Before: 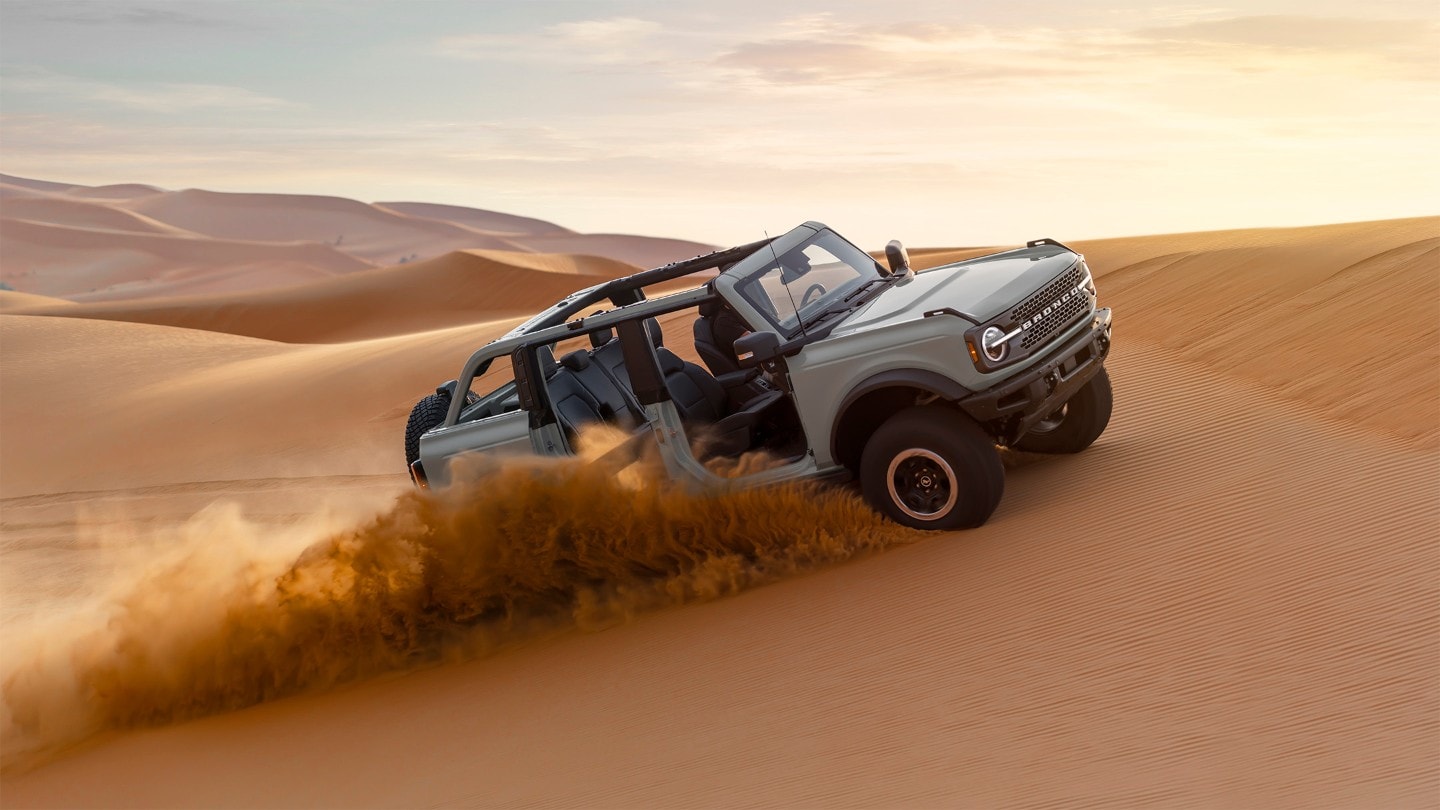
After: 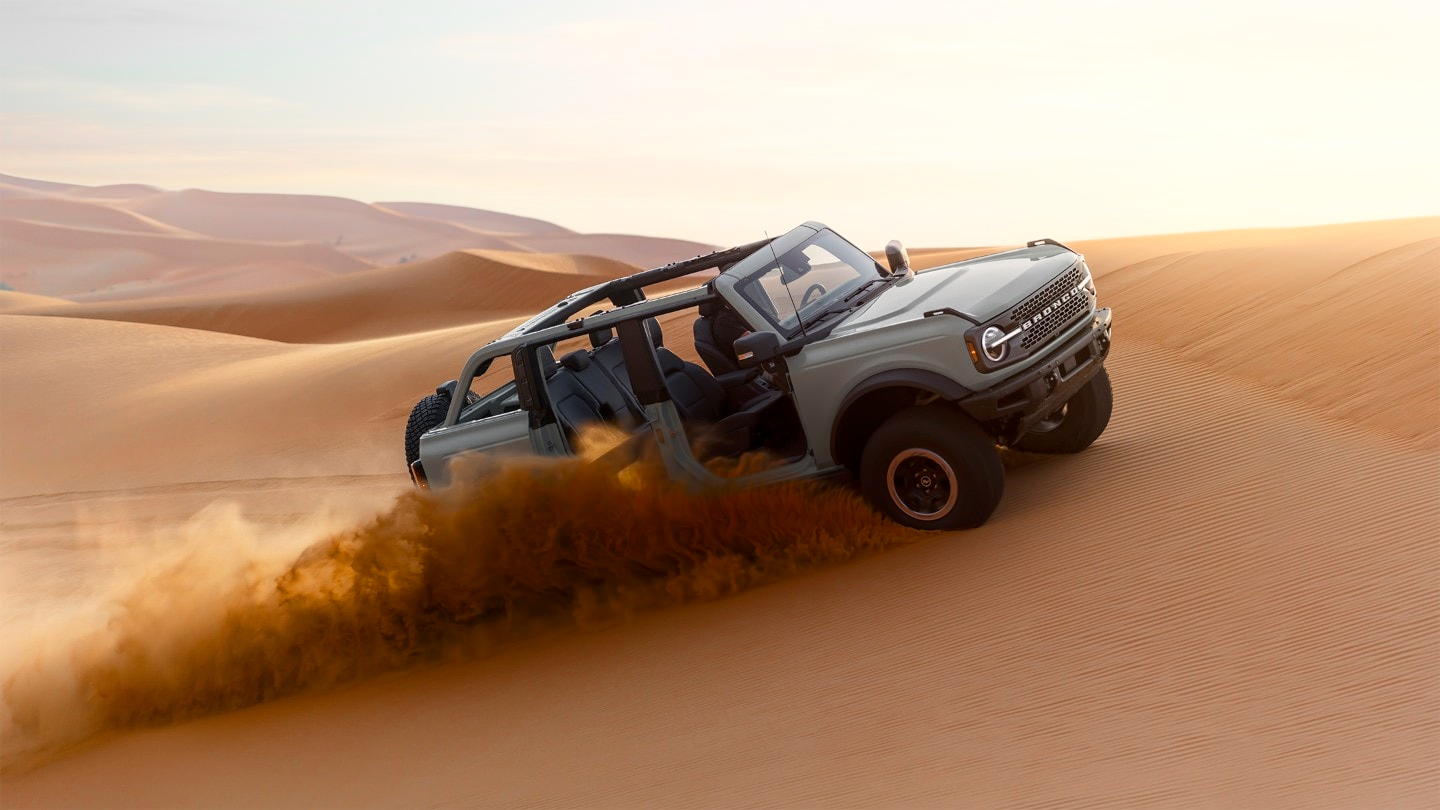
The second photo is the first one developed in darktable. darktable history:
shadows and highlights: shadows -89.94, highlights 88.07, highlights color adjustment 45.51%, soften with gaussian
